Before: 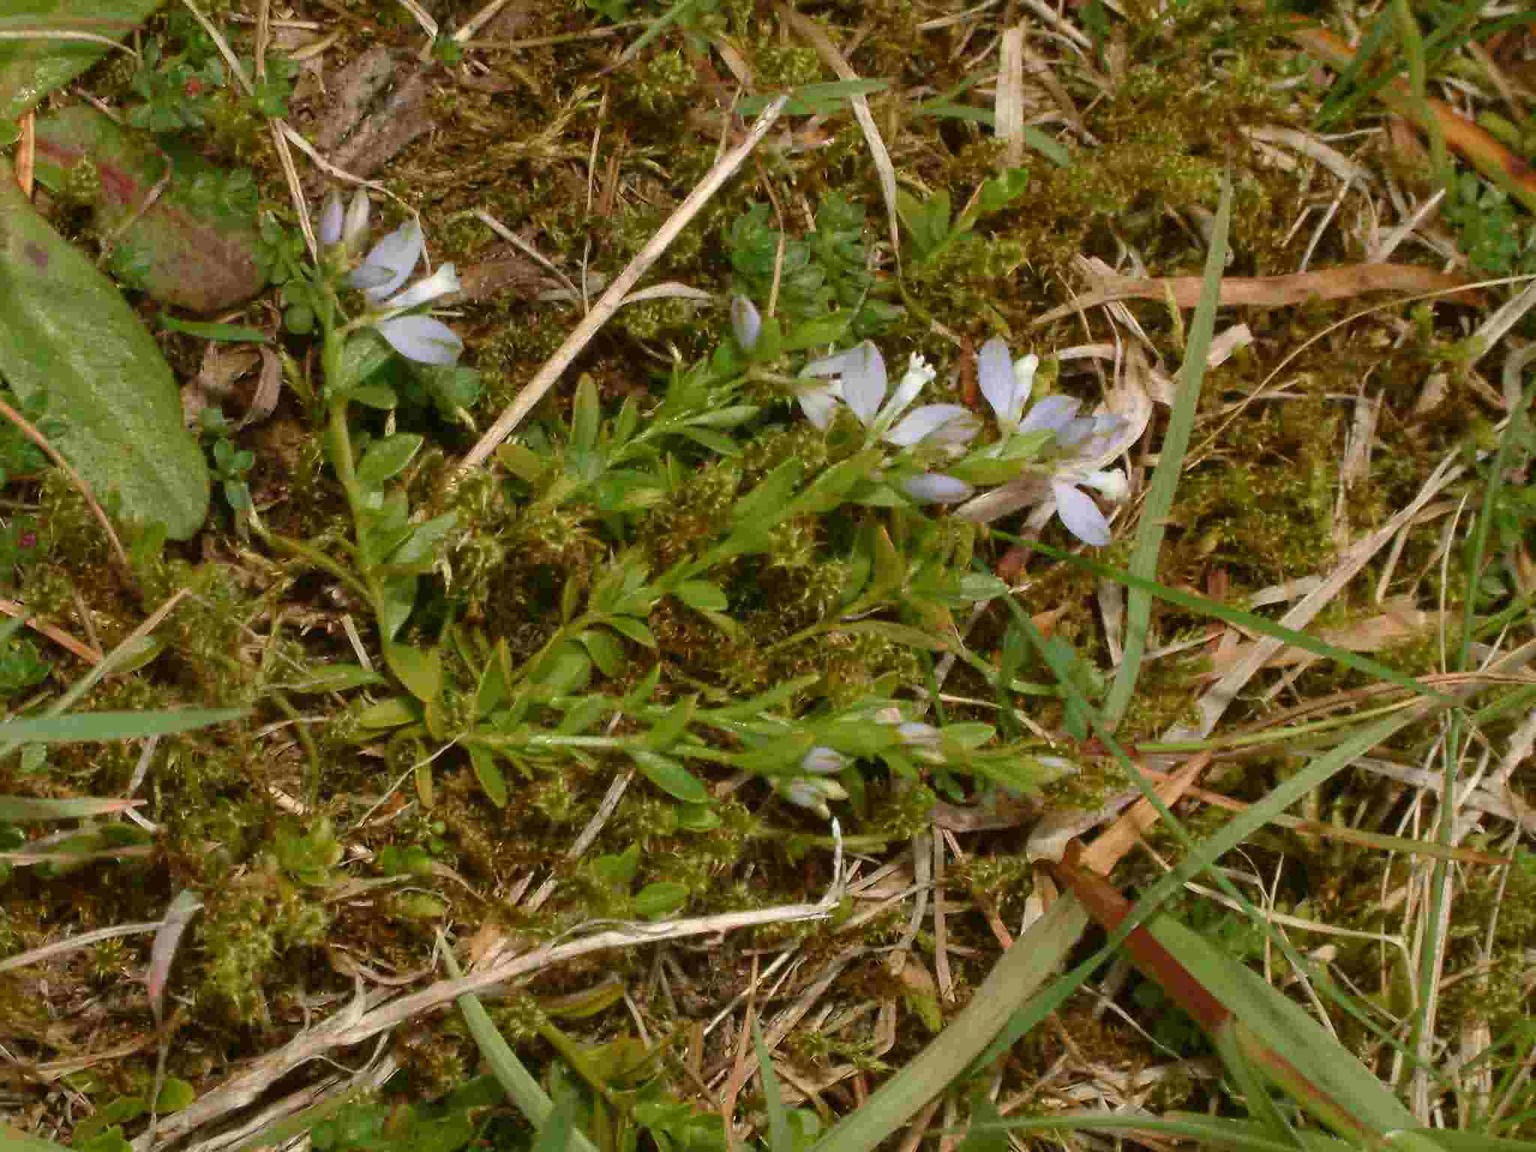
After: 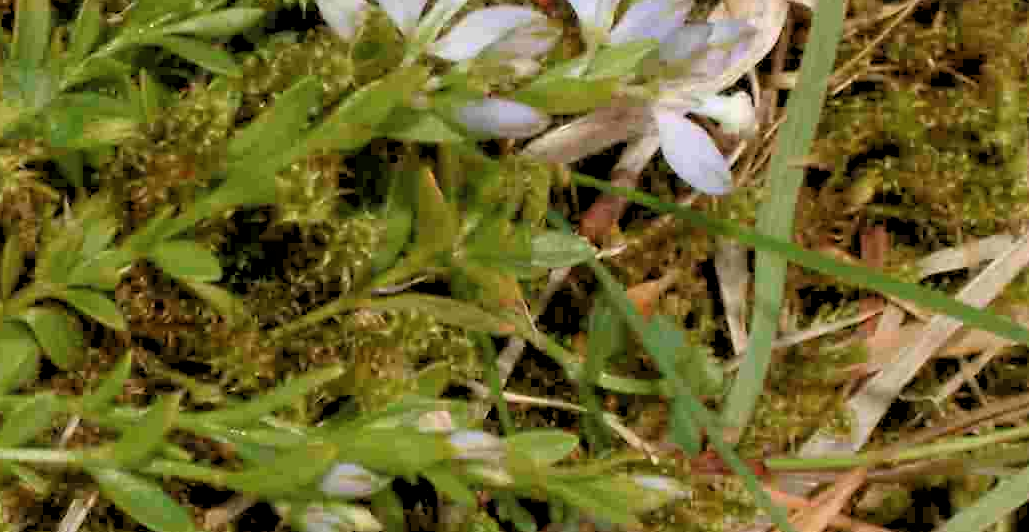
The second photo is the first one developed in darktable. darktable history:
color zones: curves: ch0 [(0.25, 0.5) (0.428, 0.473) (0.75, 0.5)]; ch1 [(0.243, 0.479) (0.398, 0.452) (0.75, 0.5)]
crop: left 36.607%, top 34.735%, right 13.146%, bottom 30.611%
rgb levels: levels [[0.013, 0.434, 0.89], [0, 0.5, 1], [0, 0.5, 1]]
